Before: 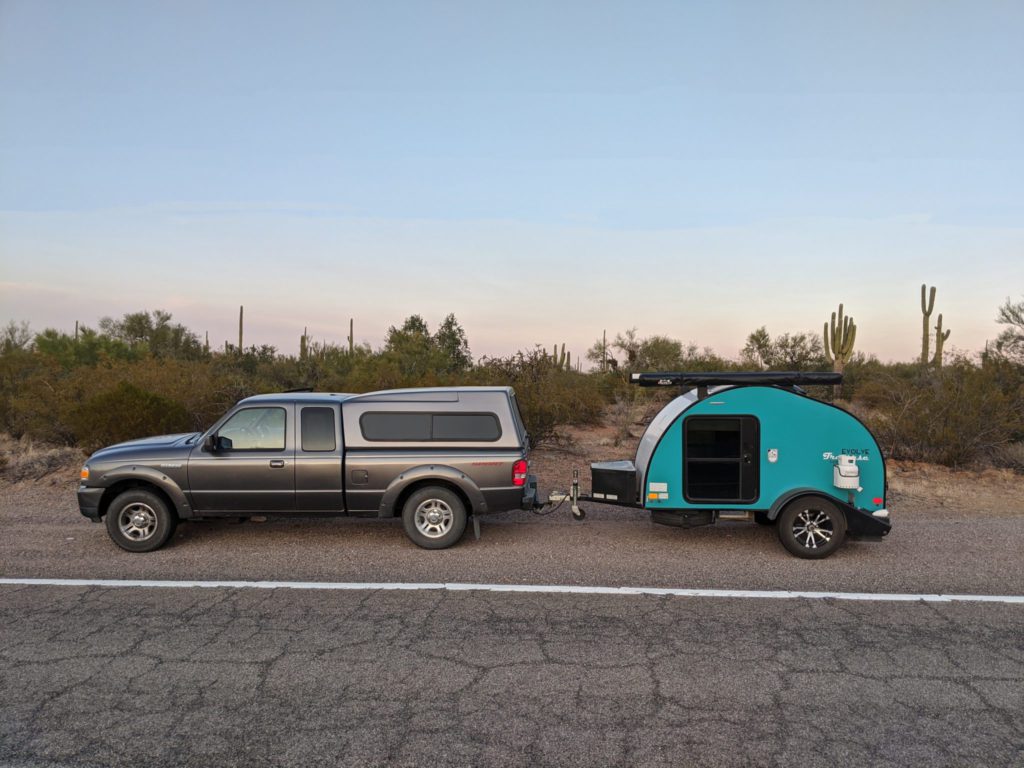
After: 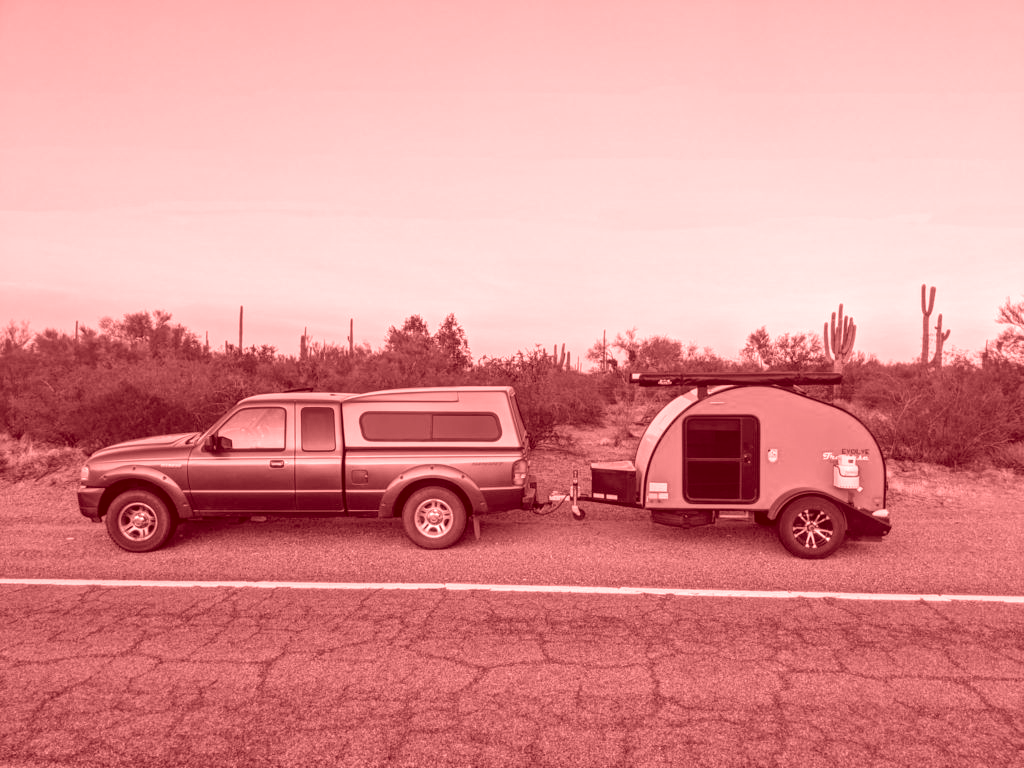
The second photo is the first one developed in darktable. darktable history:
colorize: saturation 60%, source mix 100%
color balance rgb: shadows lift › hue 87.51°, highlights gain › chroma 1.62%, highlights gain › hue 55.1°, global offset › chroma 0.1%, global offset › hue 253.66°, linear chroma grading › global chroma 0.5%
local contrast: on, module defaults
